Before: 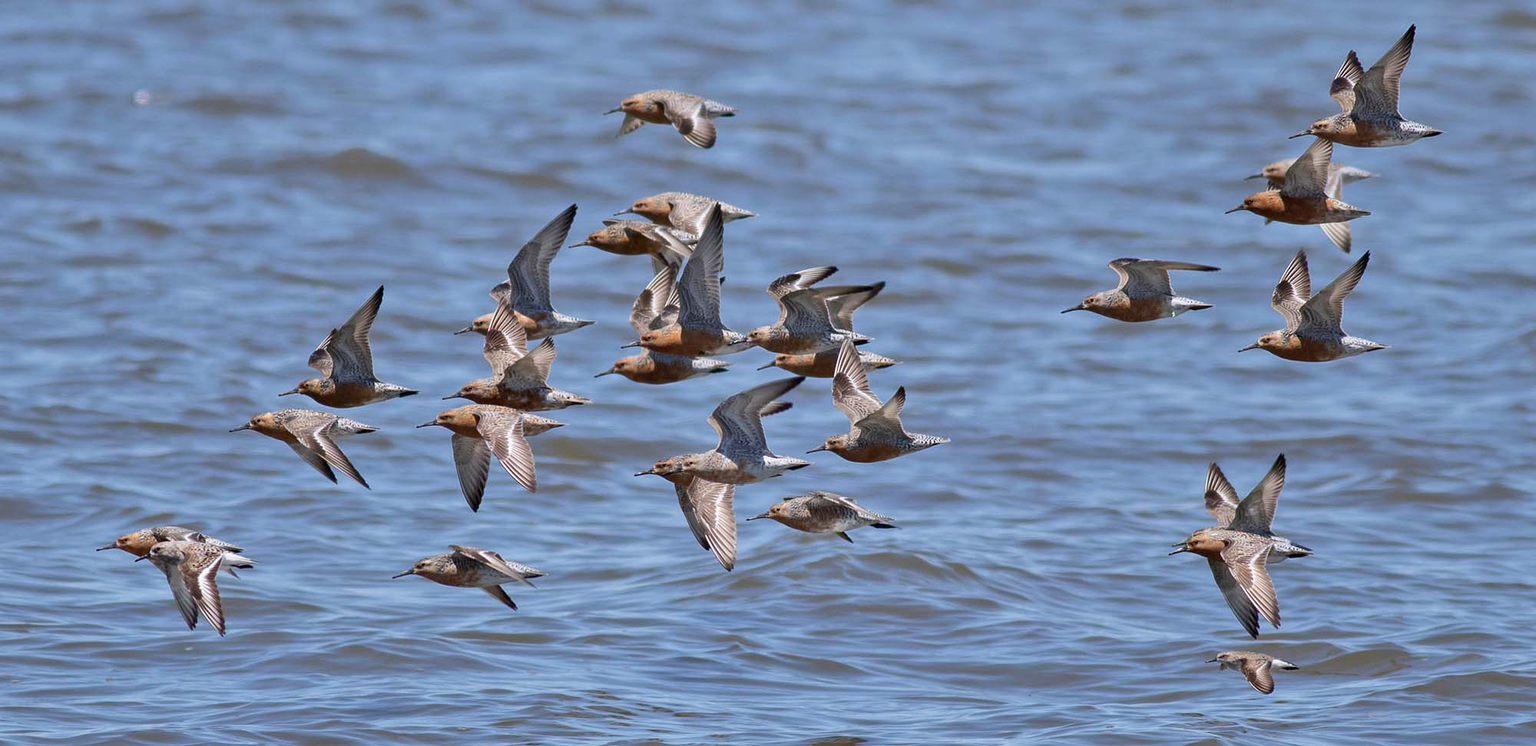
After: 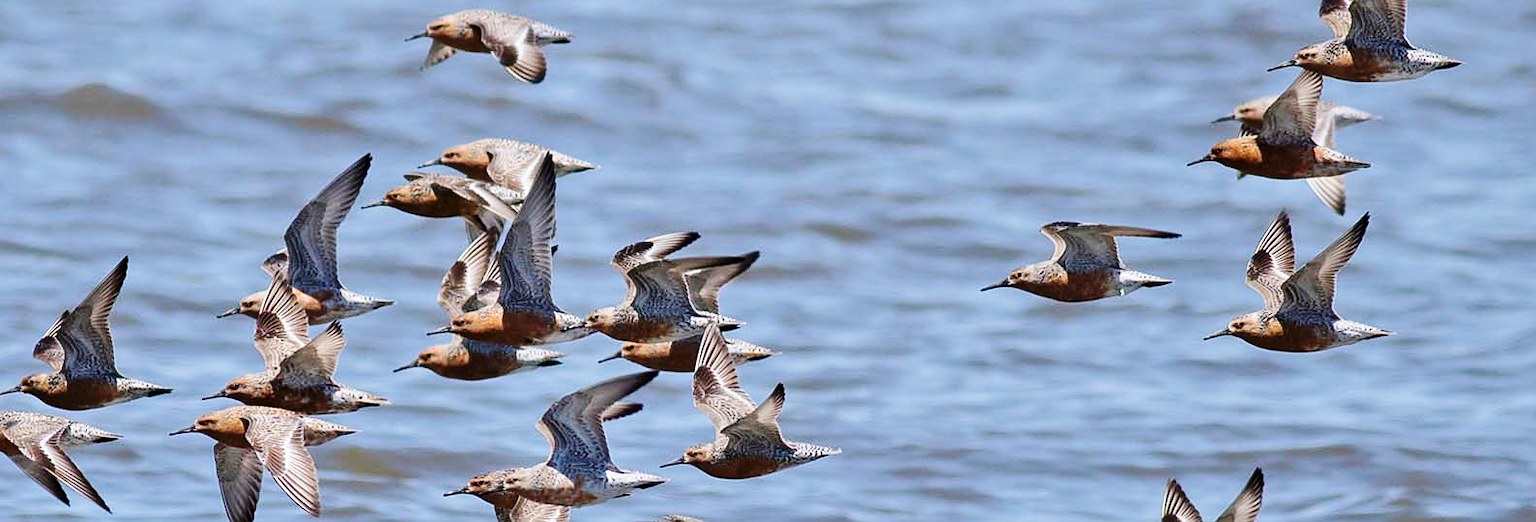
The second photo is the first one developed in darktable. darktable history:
base curve: curves: ch0 [(0, 0) (0.036, 0.025) (0.121, 0.166) (0.206, 0.329) (0.605, 0.79) (1, 1)], preserve colors none
crop: left 18.38%, top 11.092%, right 2.134%, bottom 33.217%
sharpen: amount 0.2
